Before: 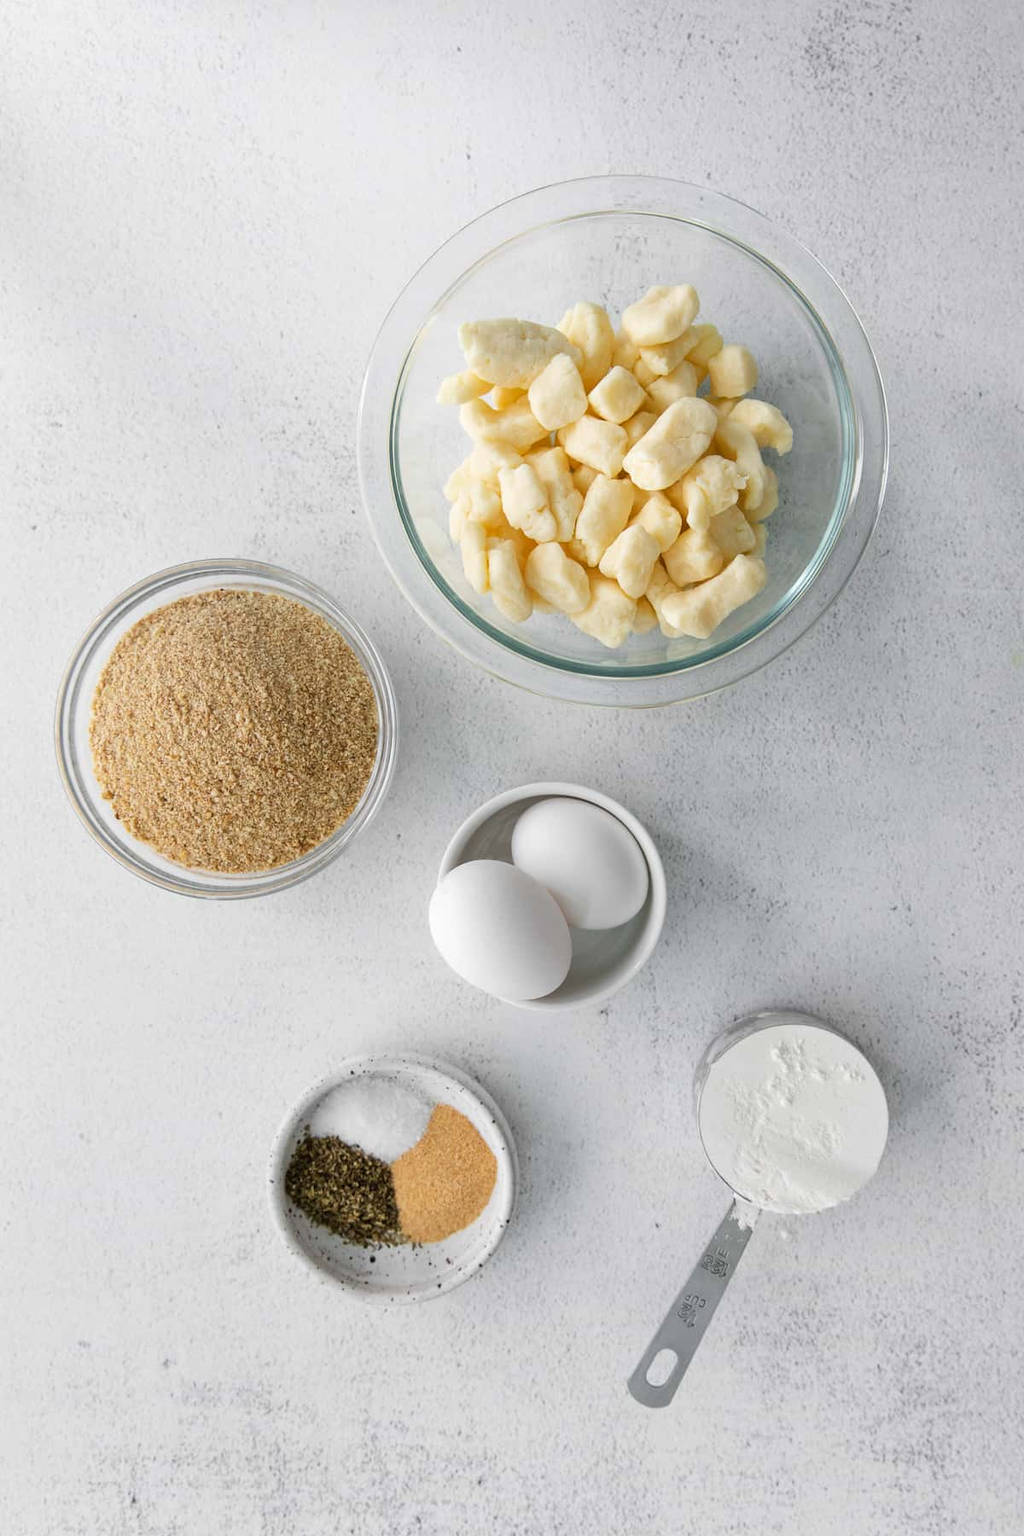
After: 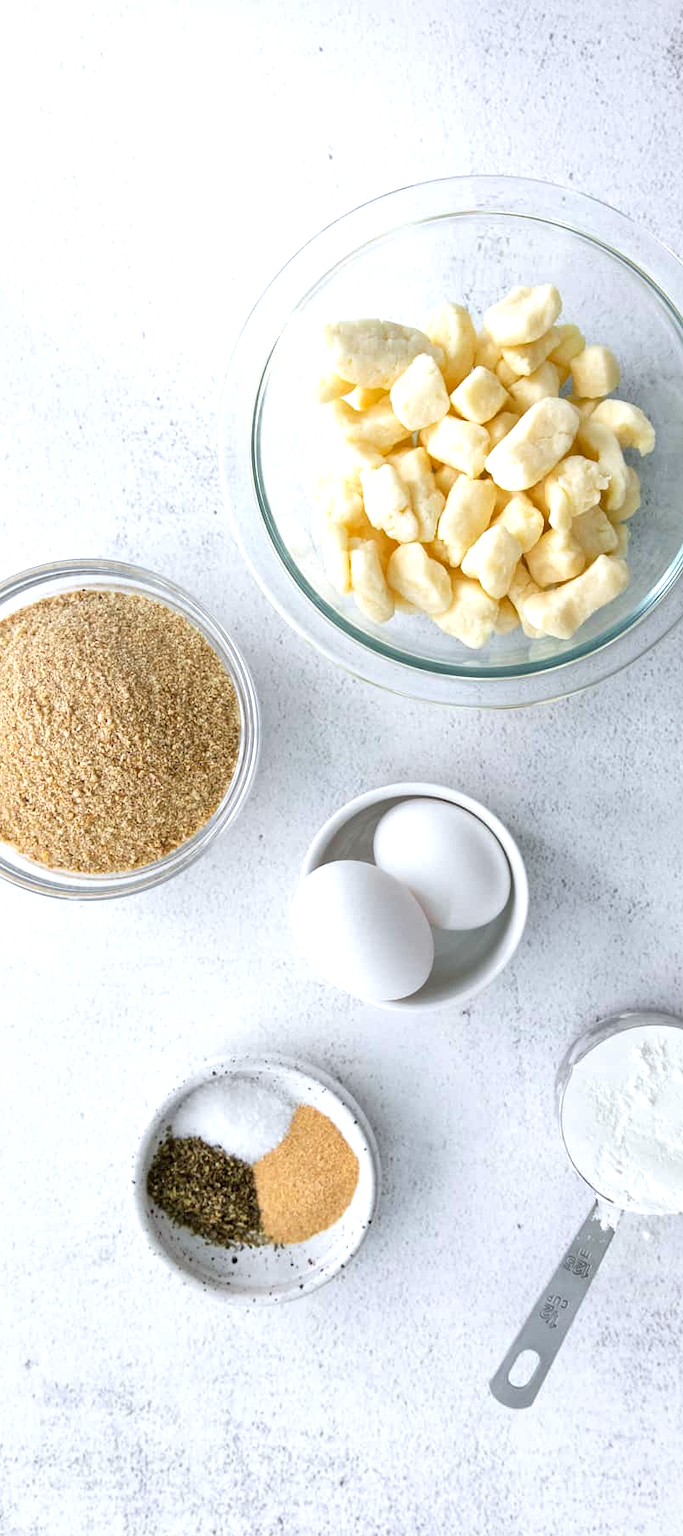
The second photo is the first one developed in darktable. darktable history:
crop and rotate: left 13.537%, right 19.796%
exposure: black level correction 0.001, exposure 0.5 EV, compensate exposure bias true, compensate highlight preservation false
local contrast: mode bilateral grid, contrast 20, coarseness 50, detail 120%, midtone range 0.2
white balance: red 0.974, blue 1.044
